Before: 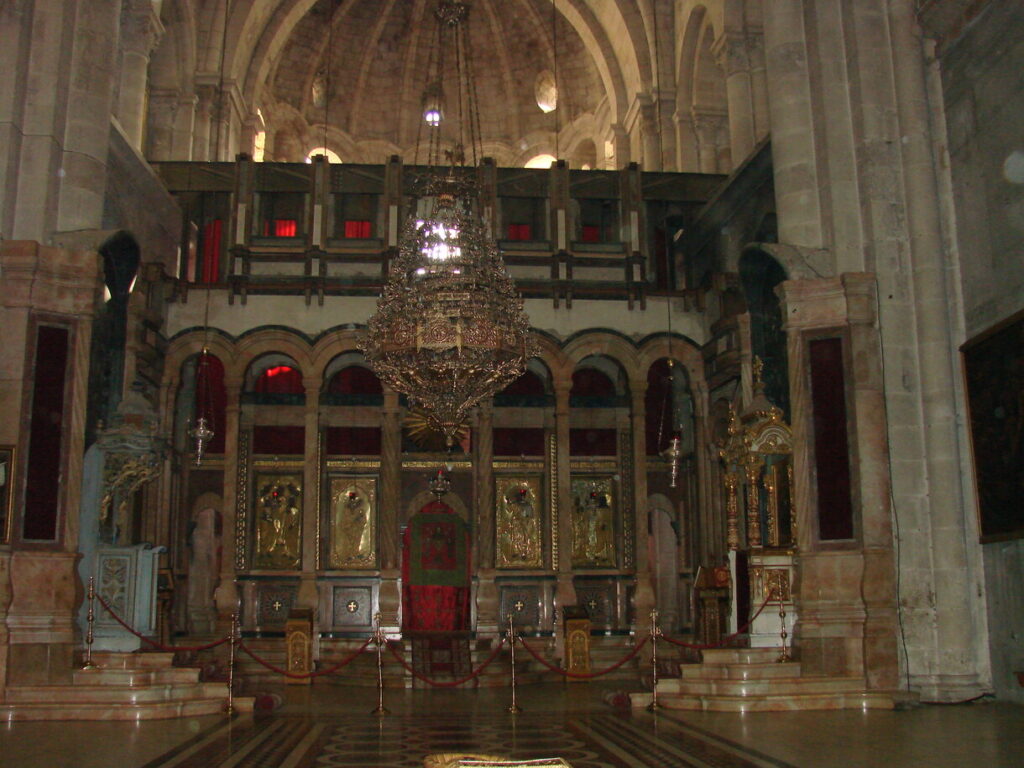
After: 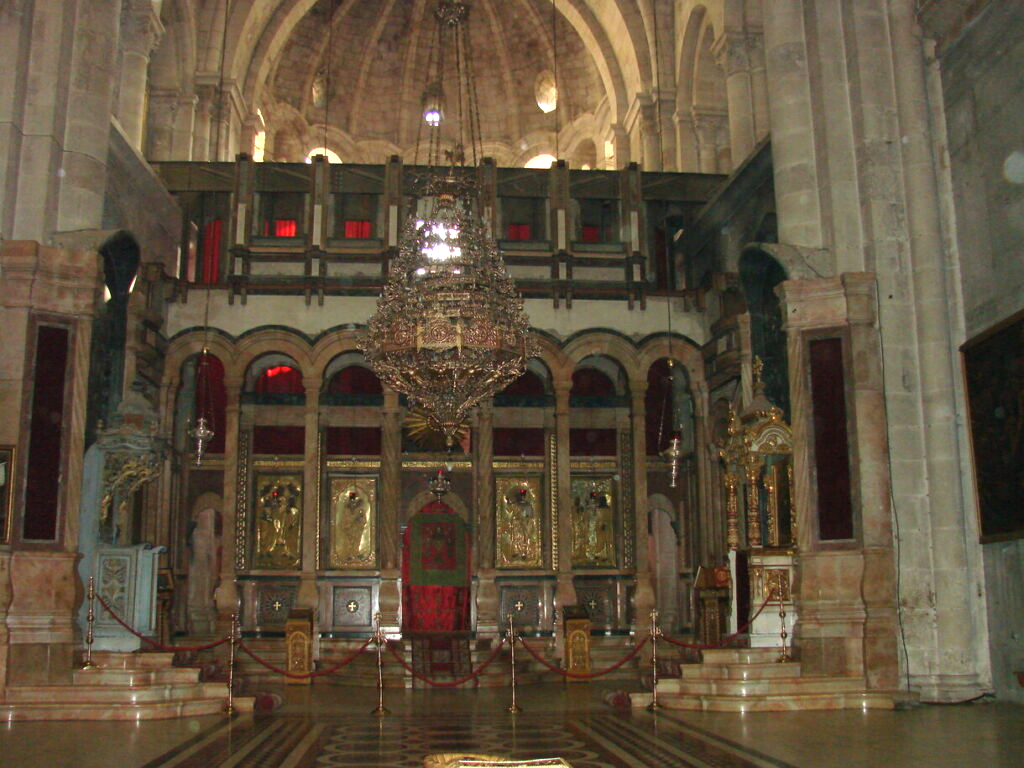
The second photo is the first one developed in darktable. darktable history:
white balance: red 0.978, blue 0.999
exposure: exposure 0.74 EV, compensate highlight preservation false
